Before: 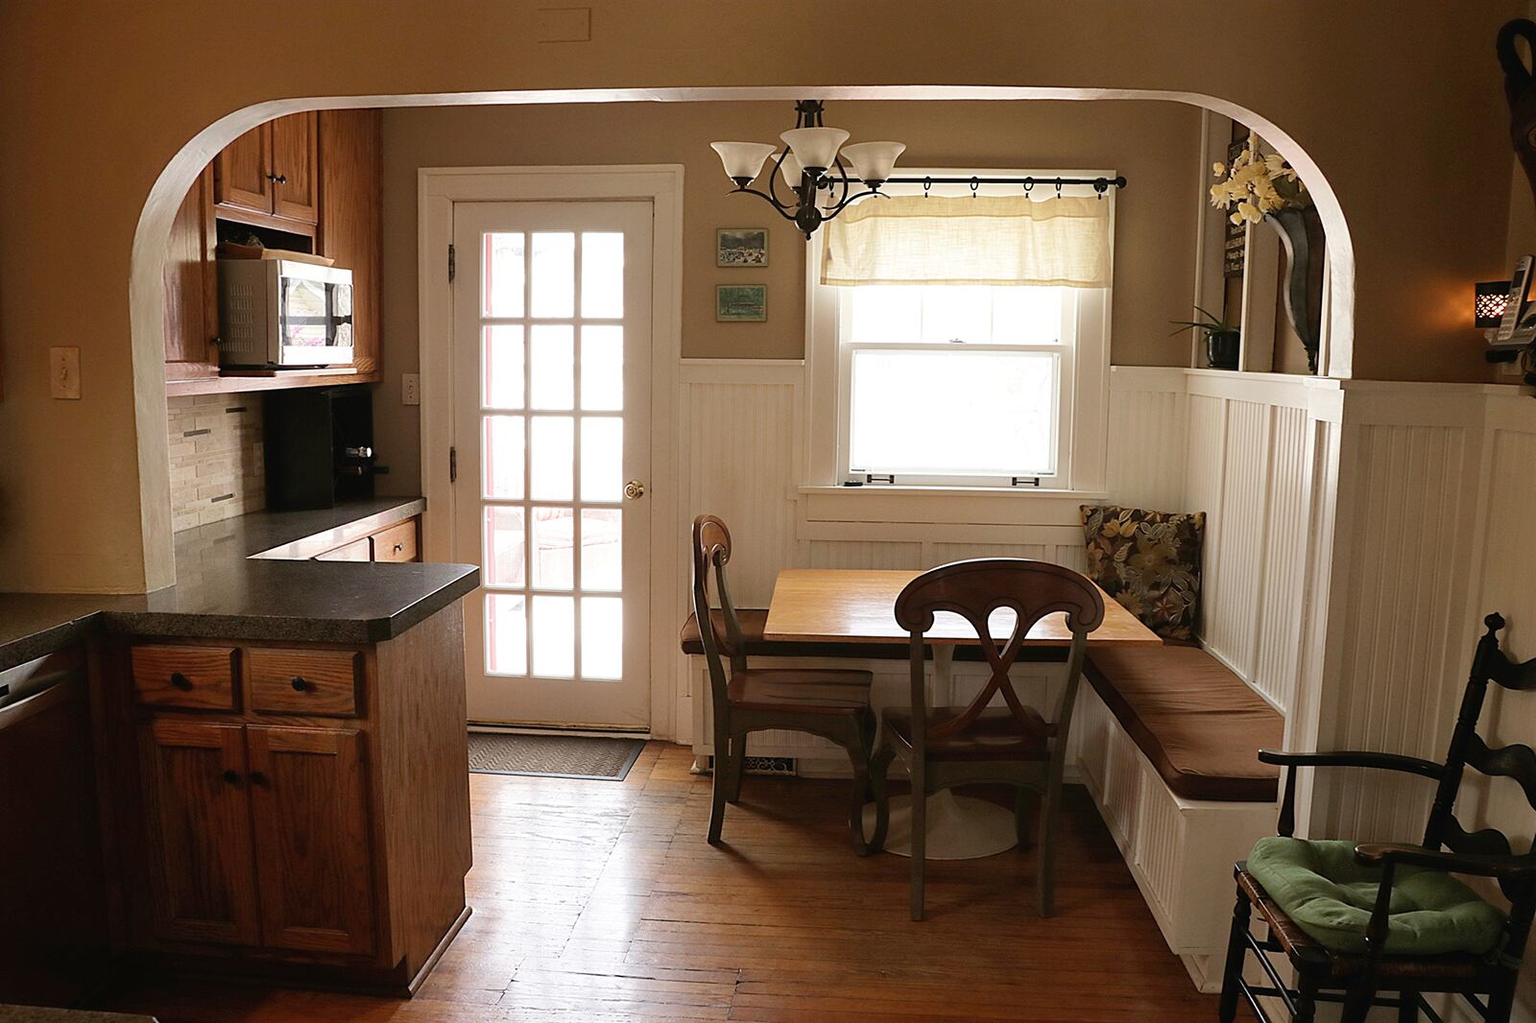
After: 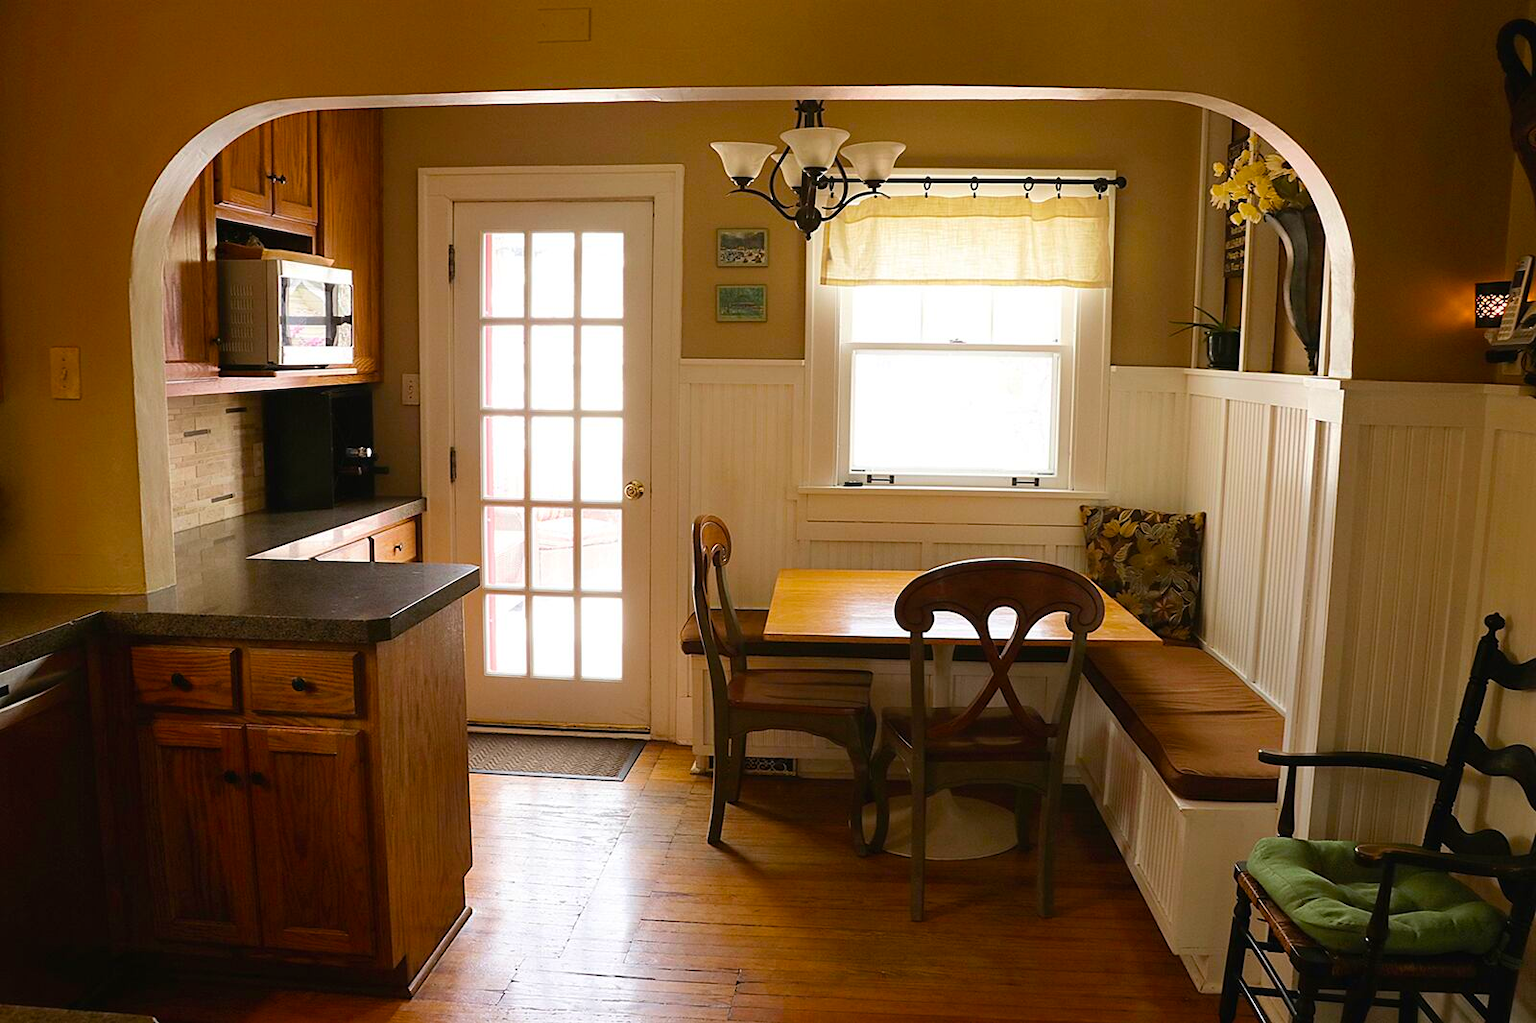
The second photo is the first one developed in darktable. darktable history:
color balance rgb: perceptual saturation grading › global saturation 31.277%, global vibrance 30.589%
